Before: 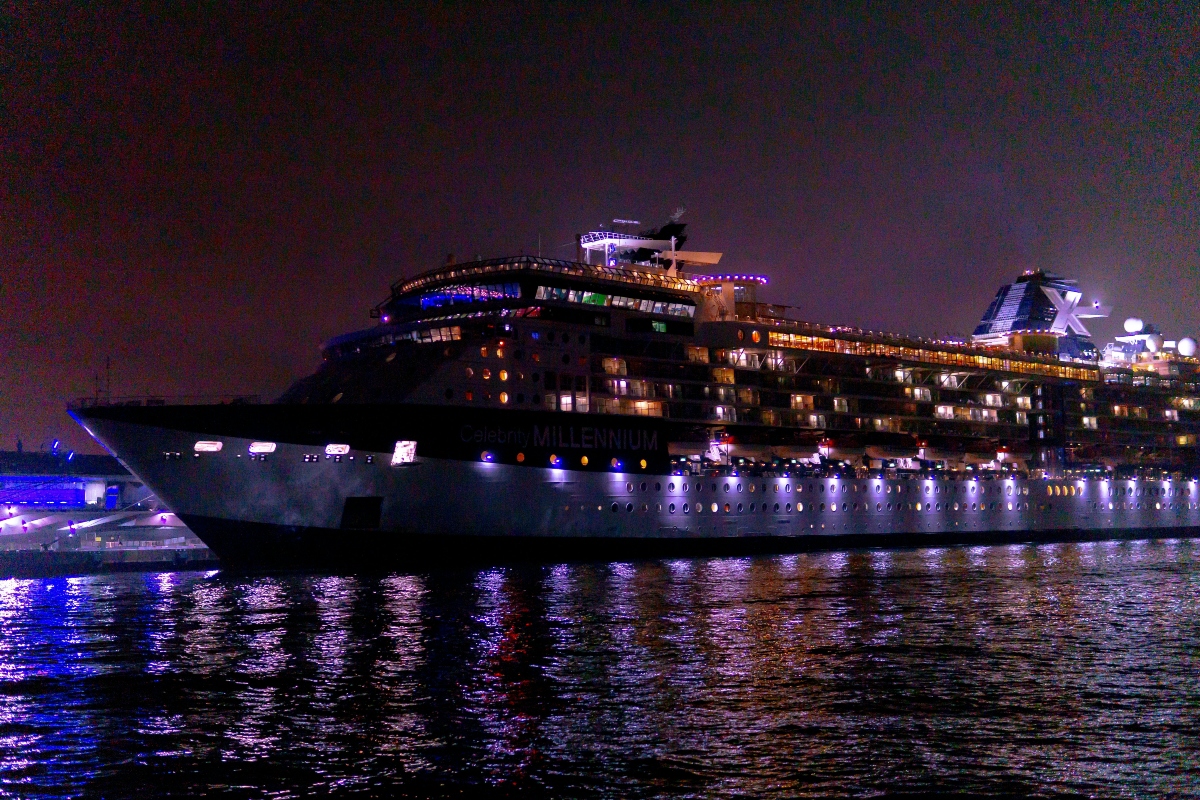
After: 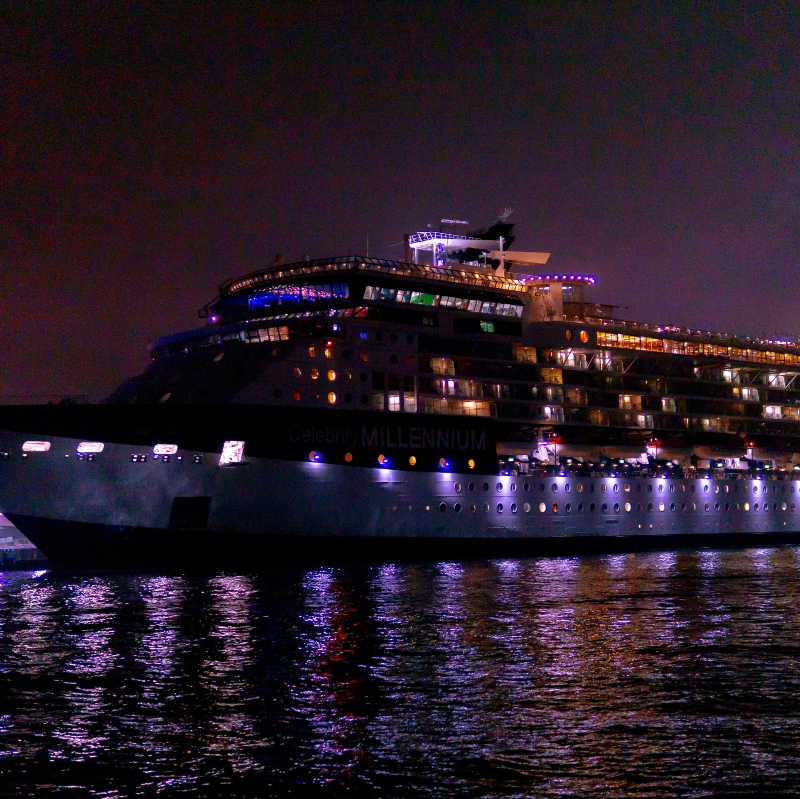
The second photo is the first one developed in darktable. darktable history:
crop and rotate: left 14.365%, right 18.928%
